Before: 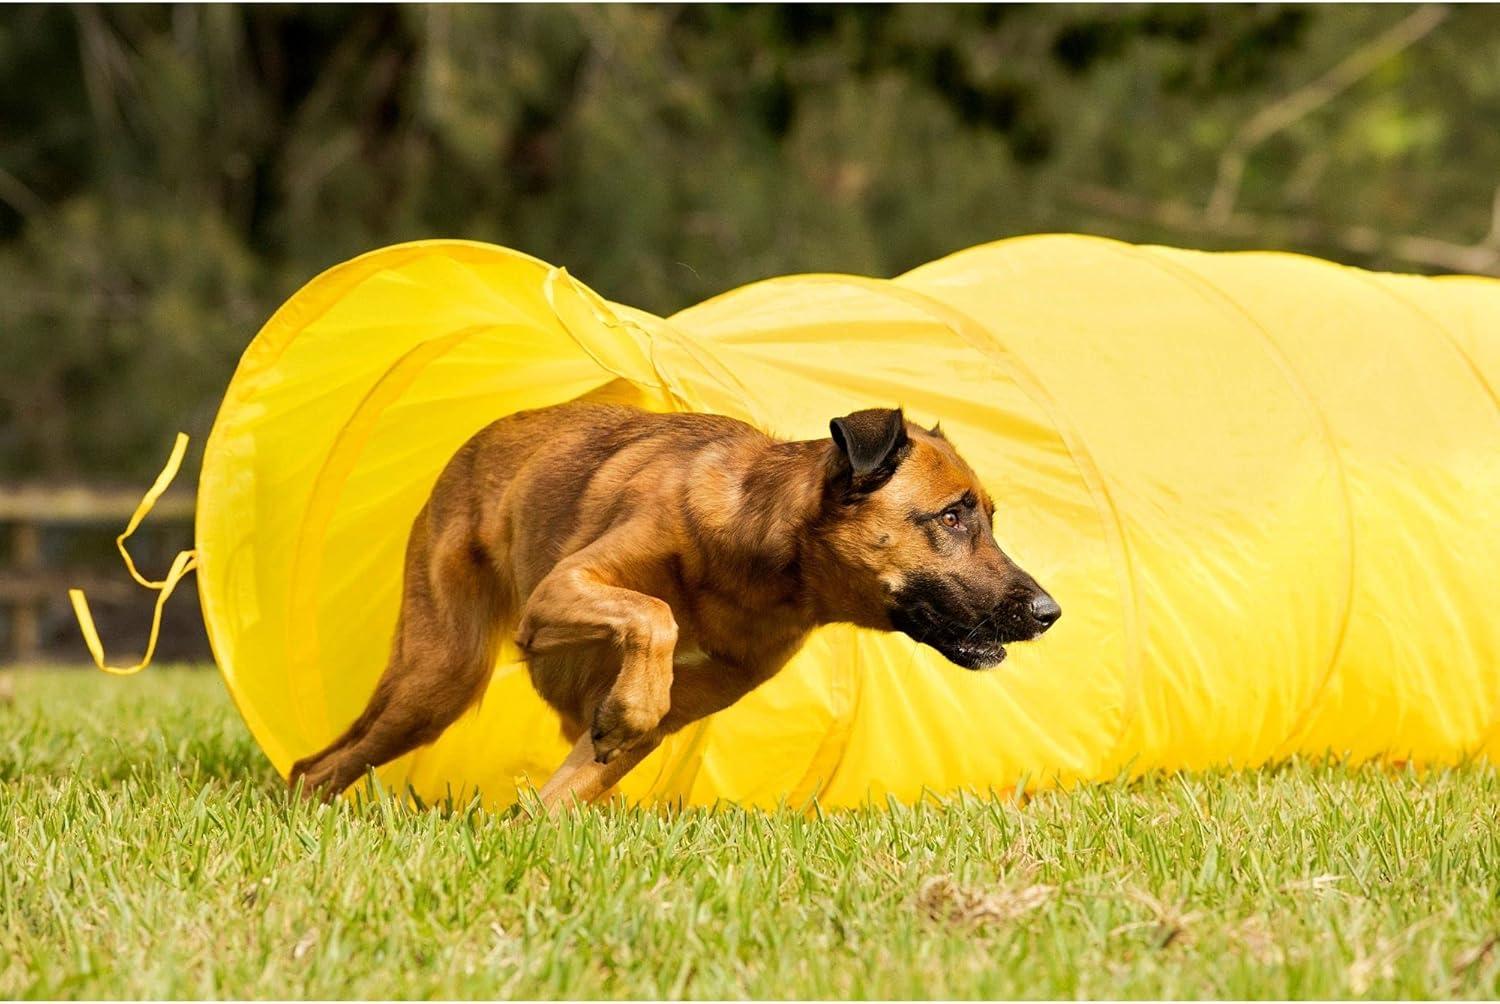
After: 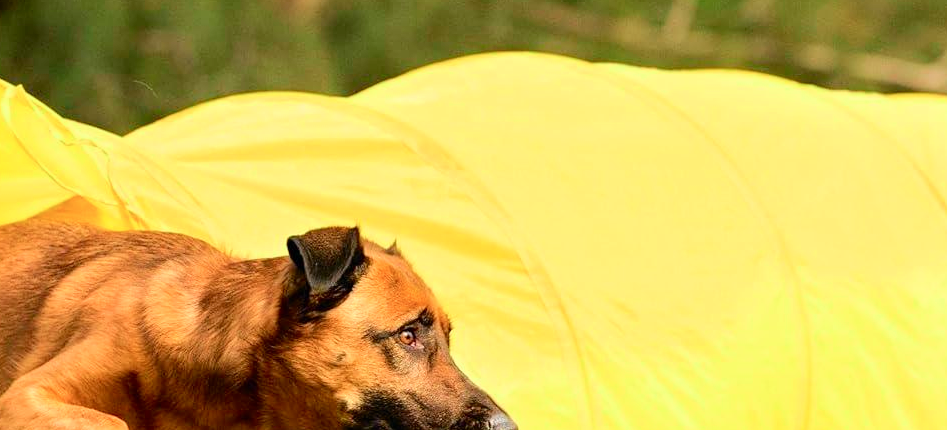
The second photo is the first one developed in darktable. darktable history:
exposure: compensate highlight preservation false
crop: left 36.266%, top 18.164%, right 0.575%, bottom 38.983%
tone curve: curves: ch0 [(0, 0) (0.051, 0.047) (0.102, 0.099) (0.228, 0.275) (0.432, 0.535) (0.695, 0.778) (0.908, 0.946) (1, 1)]; ch1 [(0, 0) (0.339, 0.298) (0.402, 0.363) (0.453, 0.413) (0.485, 0.469) (0.494, 0.493) (0.504, 0.501) (0.525, 0.534) (0.563, 0.595) (0.597, 0.638) (1, 1)]; ch2 [(0, 0) (0.48, 0.48) (0.504, 0.5) (0.539, 0.554) (0.59, 0.63) (0.642, 0.684) (0.824, 0.815) (1, 1)], color space Lab, independent channels, preserve colors none
